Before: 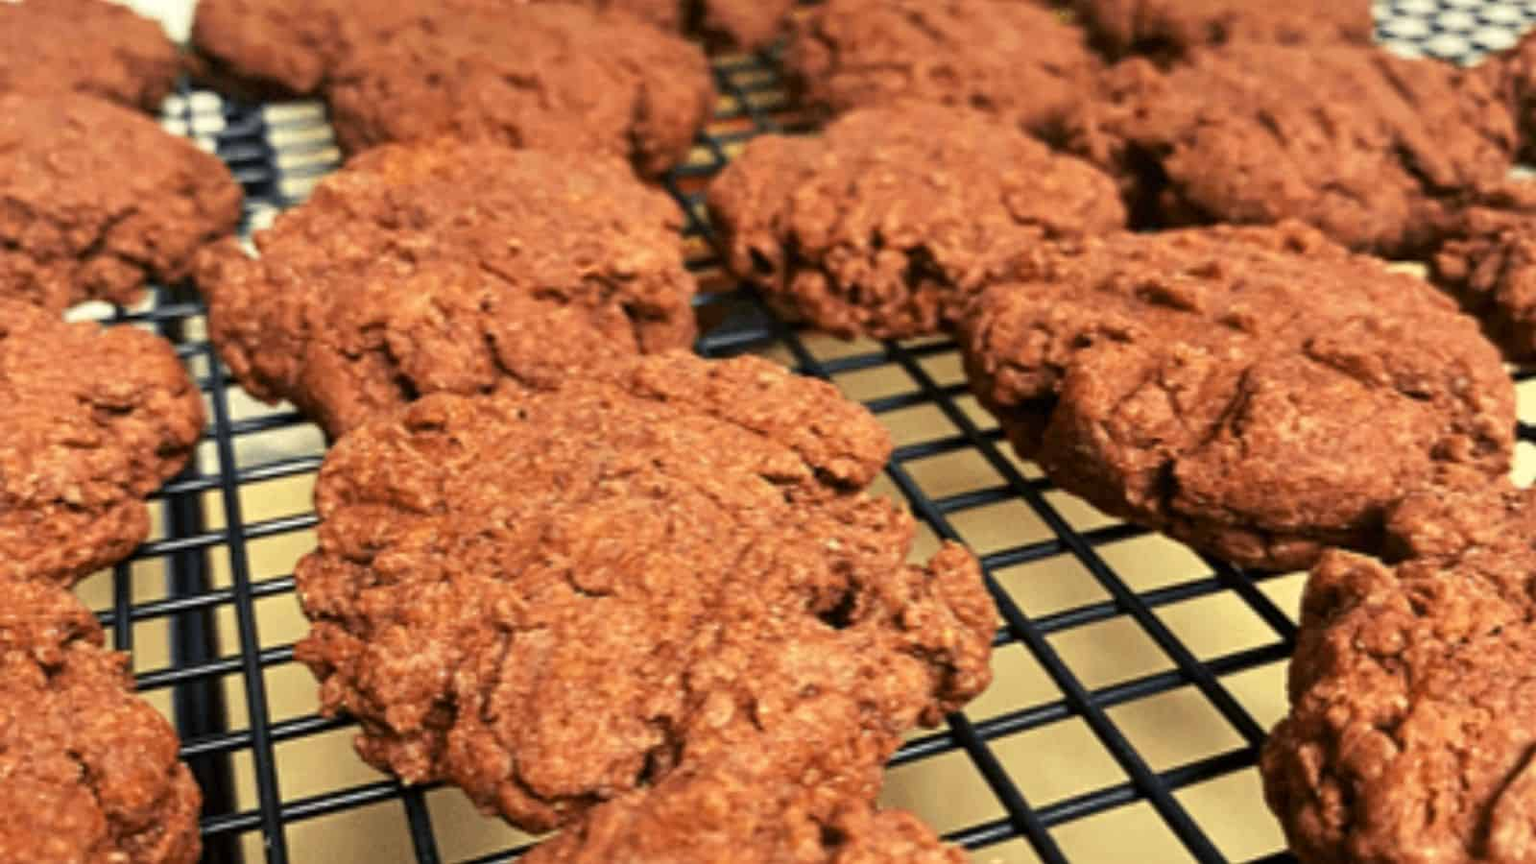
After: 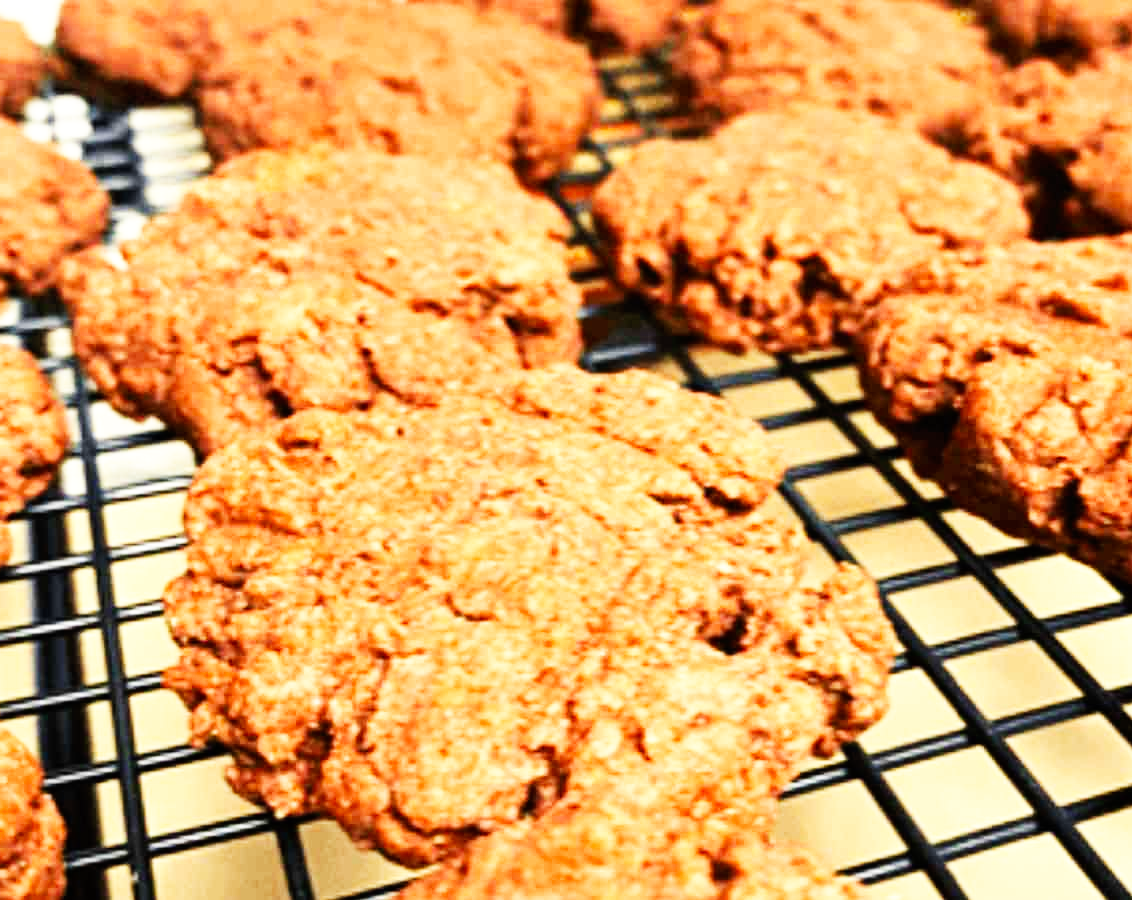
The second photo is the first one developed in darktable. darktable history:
exposure: exposure 0.217 EV, compensate highlight preservation false
base curve: curves: ch0 [(0, 0) (0.007, 0.004) (0.027, 0.03) (0.046, 0.07) (0.207, 0.54) (0.442, 0.872) (0.673, 0.972) (1, 1)], preserve colors none
crop and rotate: left 9.061%, right 20.142%
